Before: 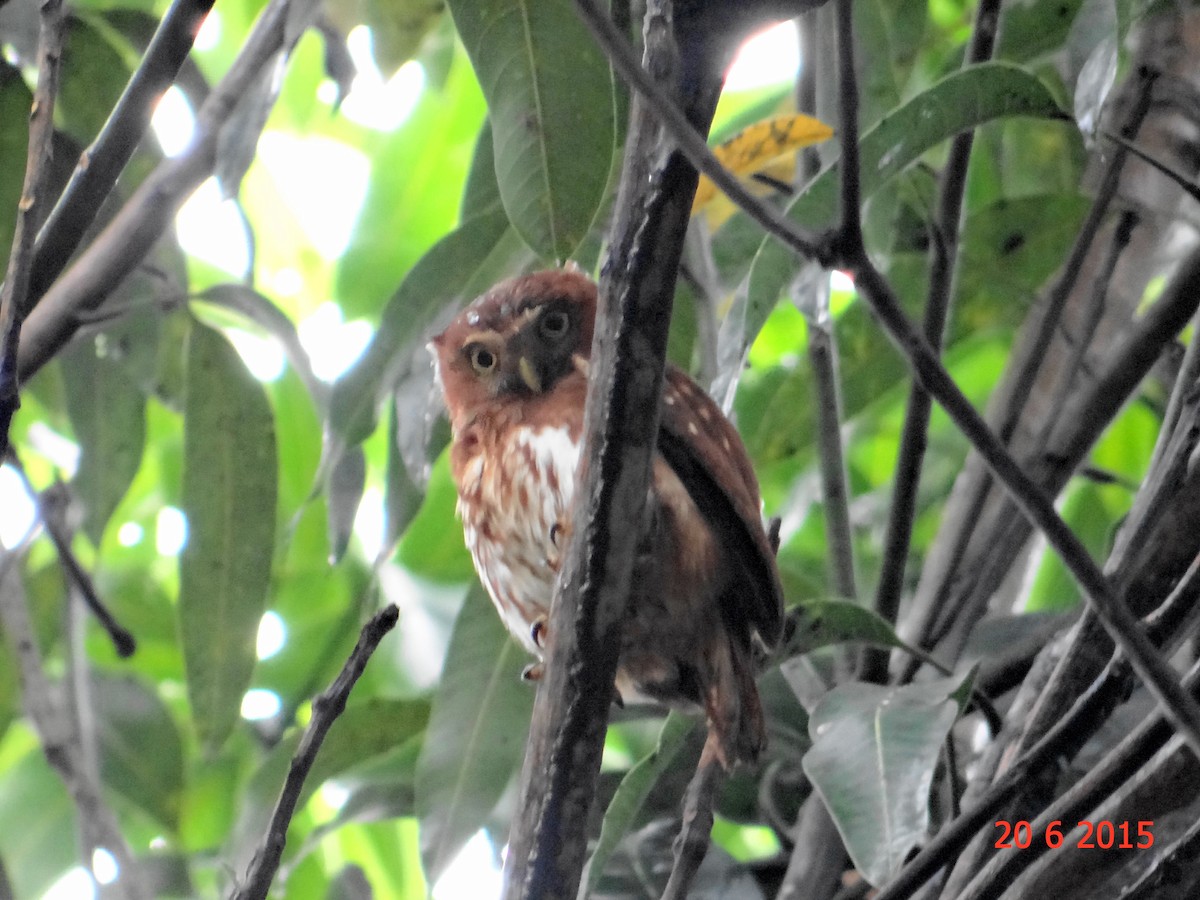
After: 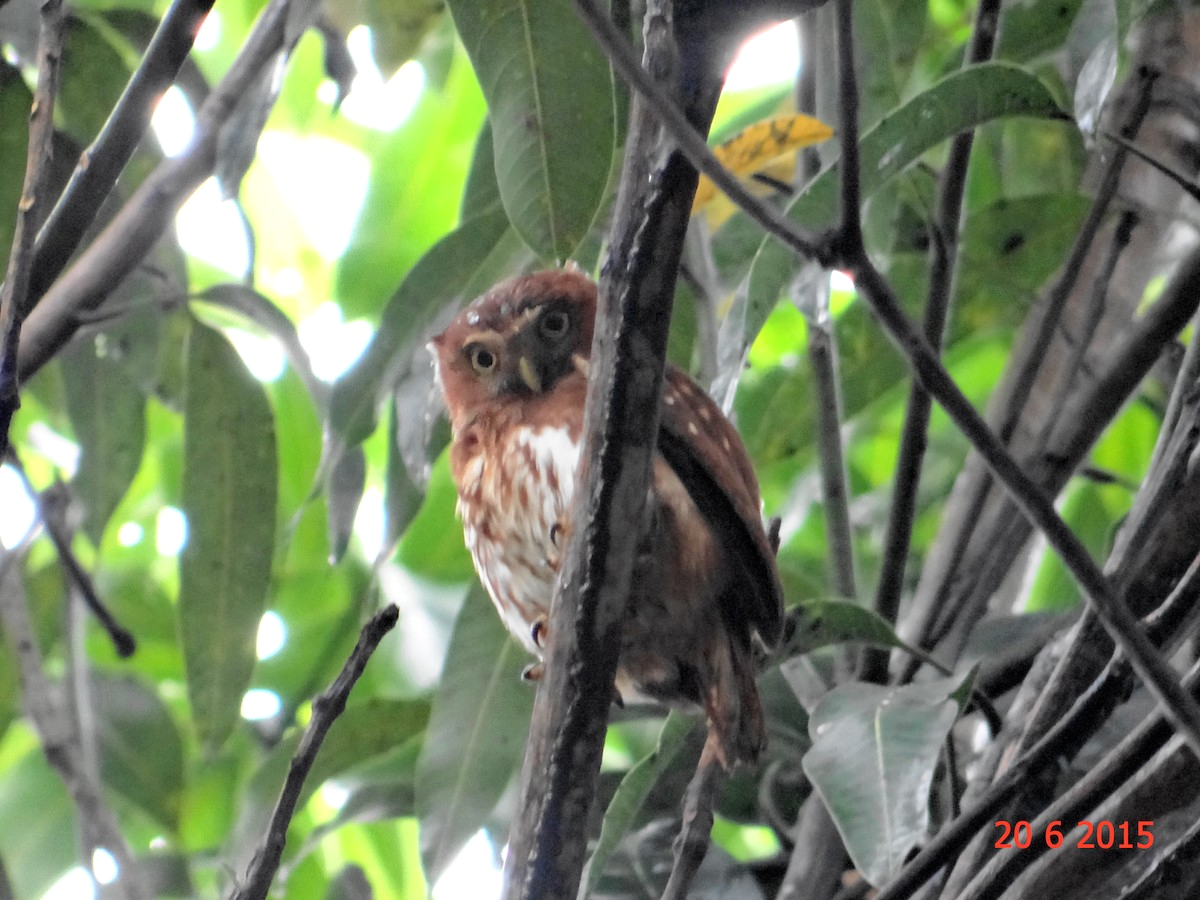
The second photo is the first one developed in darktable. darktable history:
shadows and highlights: shadows 12.51, white point adjustment 1.25, soften with gaussian
